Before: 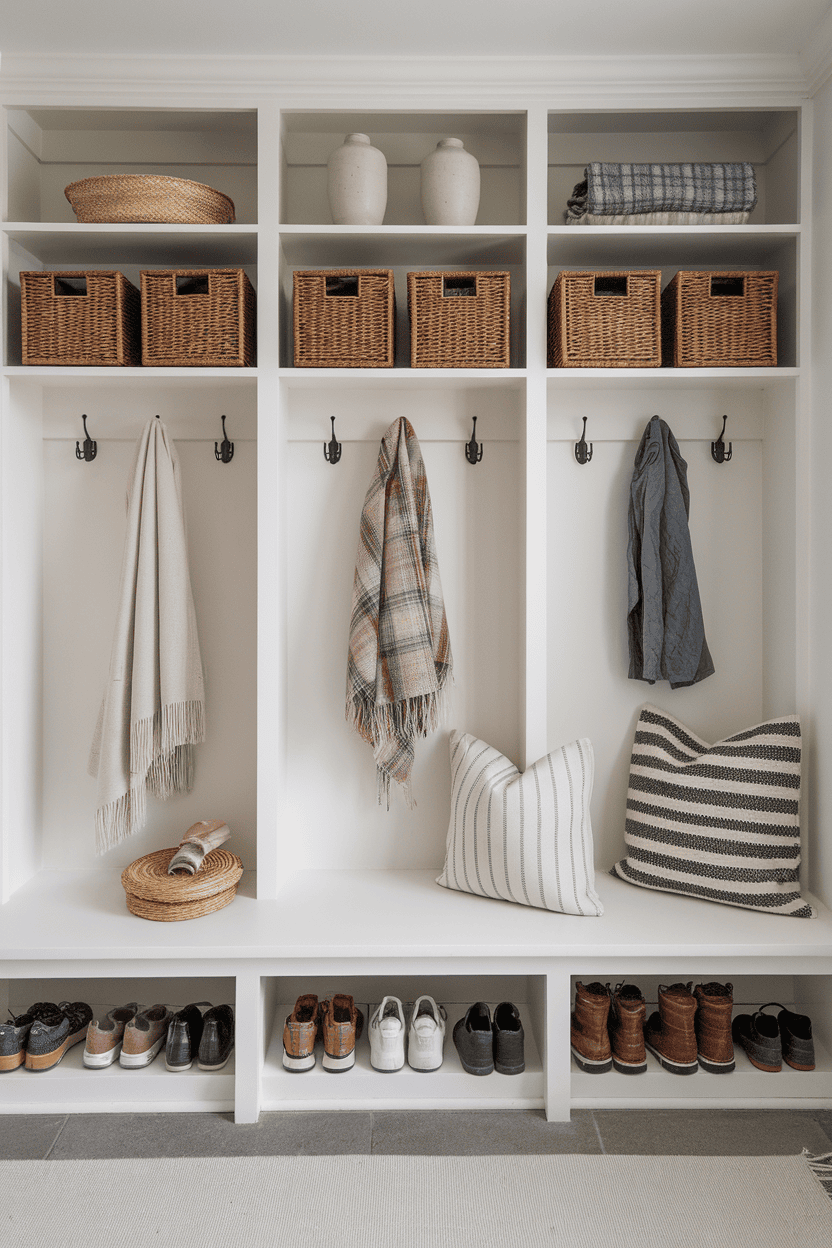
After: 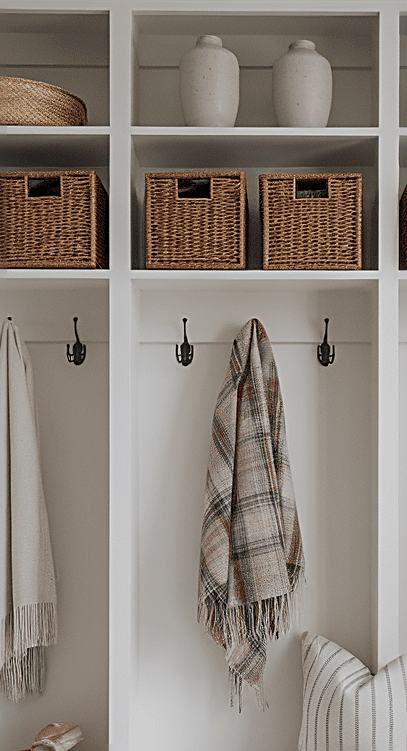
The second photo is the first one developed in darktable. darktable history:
exposure: exposure -0.49 EV, compensate highlight preservation false
crop: left 17.887%, top 7.912%, right 33.109%, bottom 31.857%
sharpen: radius 2.541, amount 0.64
shadows and highlights: shadows 1.08, highlights 38.09
